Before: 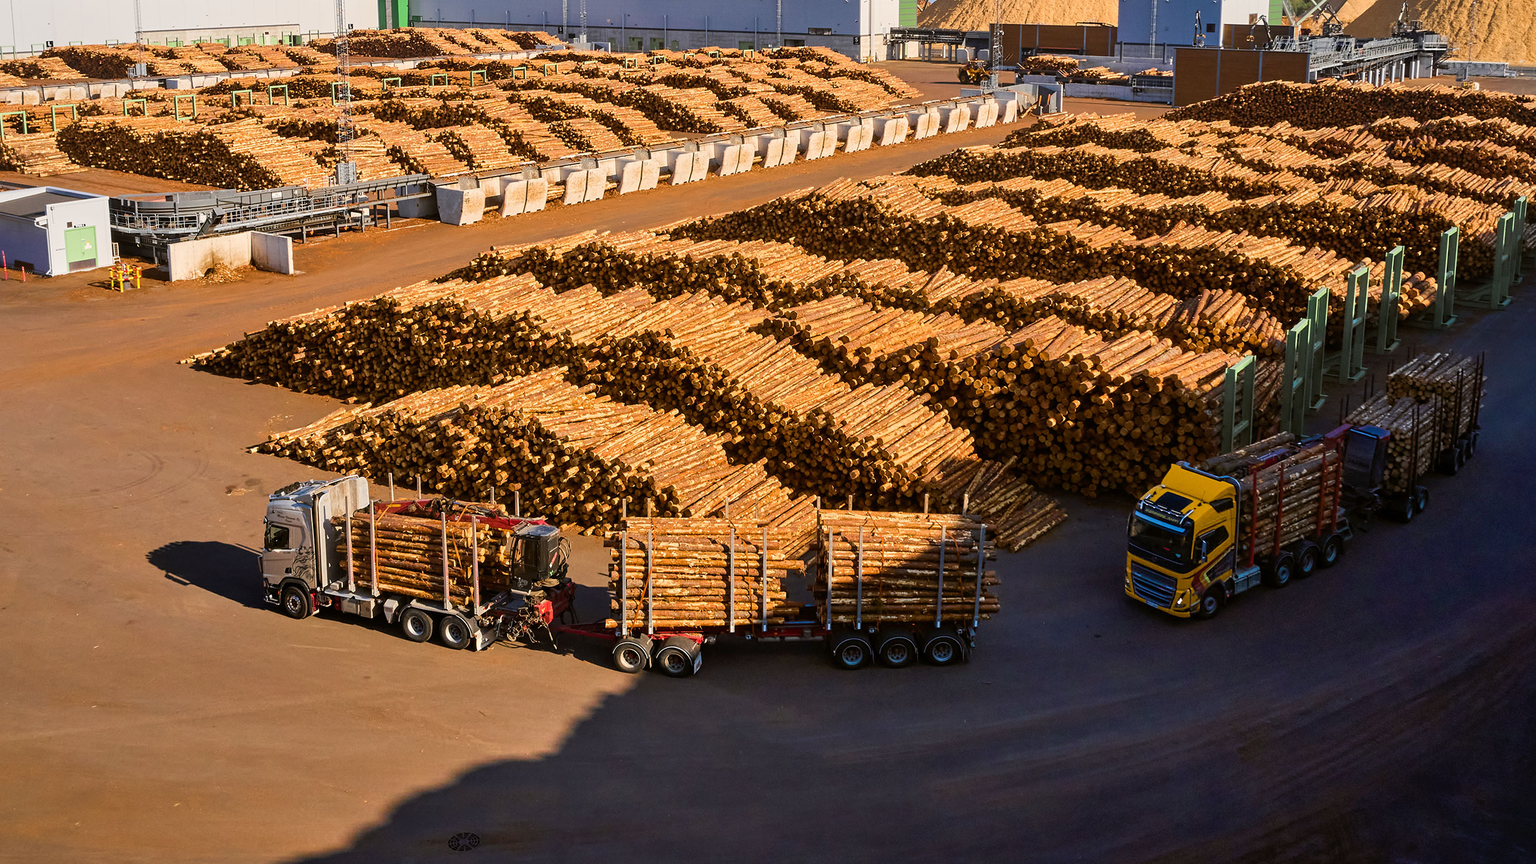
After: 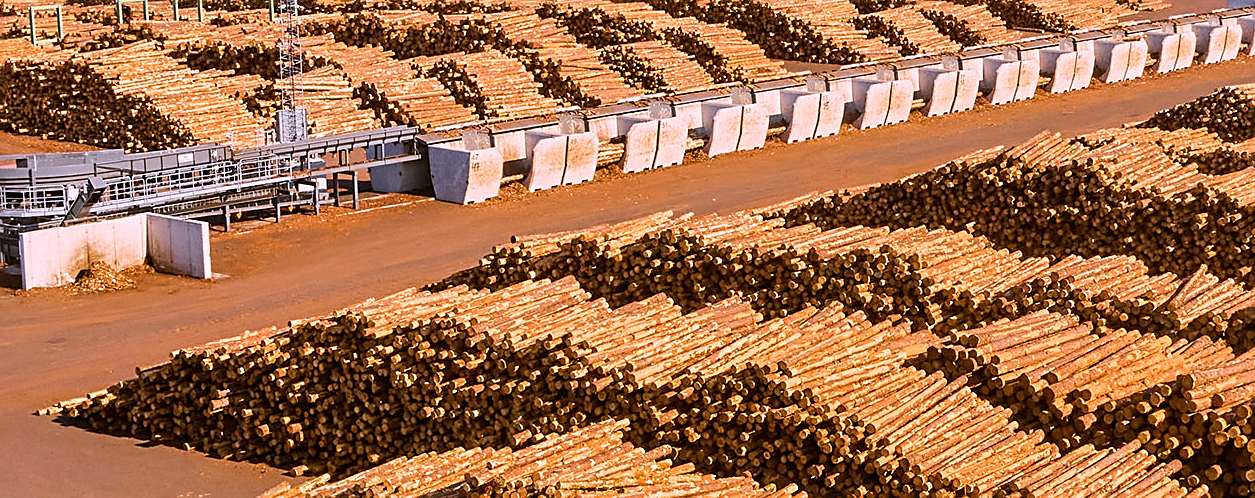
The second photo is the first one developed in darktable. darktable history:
white balance: red 1.042, blue 1.17
sharpen: on, module defaults
crop: left 10.121%, top 10.631%, right 36.218%, bottom 51.526%
